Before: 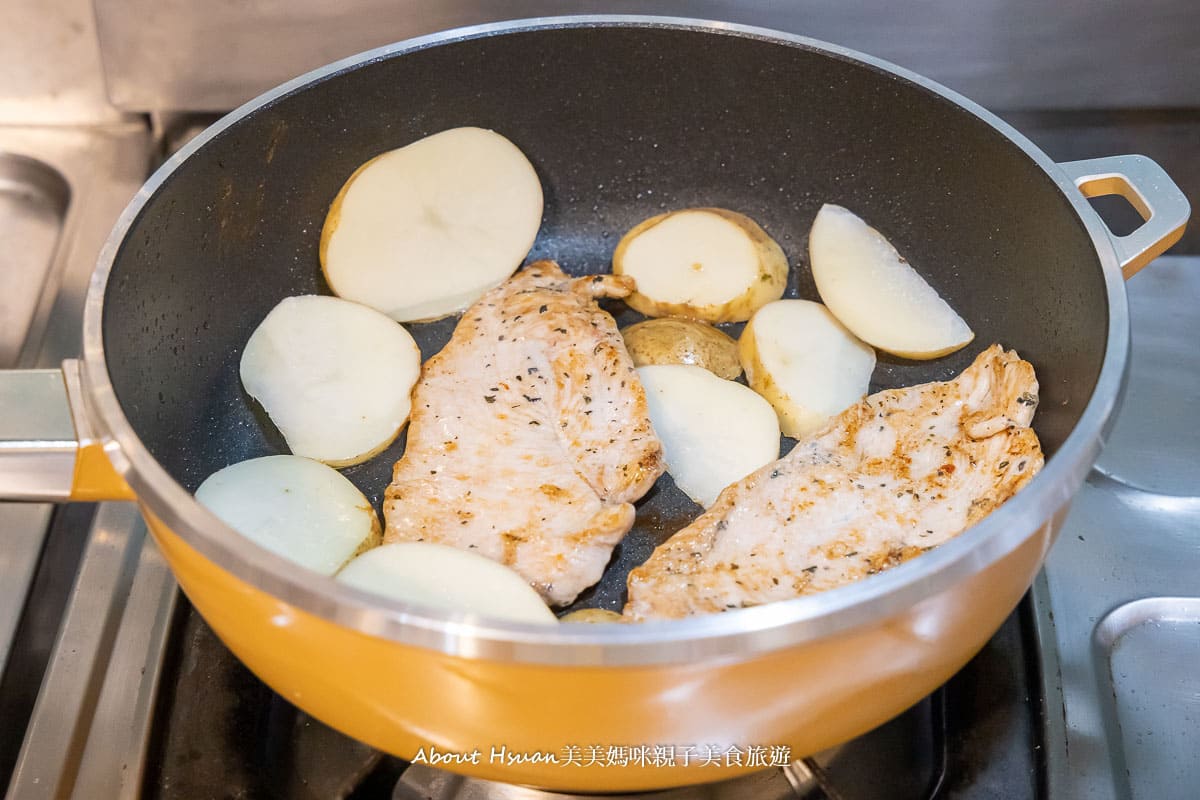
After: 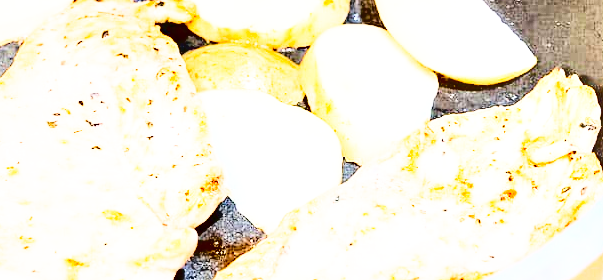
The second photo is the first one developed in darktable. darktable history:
crop: left 36.528%, top 34.442%, right 13.177%, bottom 30.487%
contrast brightness saturation: contrast 0.82, brightness 0.591, saturation 0.61
filmic rgb: black relative exposure -7.65 EV, white relative exposure 4.56 EV, hardness 3.61, preserve chrominance no, color science v5 (2021)
local contrast: mode bilateral grid, contrast 20, coarseness 51, detail 149%, midtone range 0.2
tone equalizer: edges refinement/feathering 500, mask exposure compensation -1.25 EV, preserve details no
shadows and highlights: soften with gaussian
exposure: black level correction 0, exposure 1.686 EV, compensate highlight preservation false
